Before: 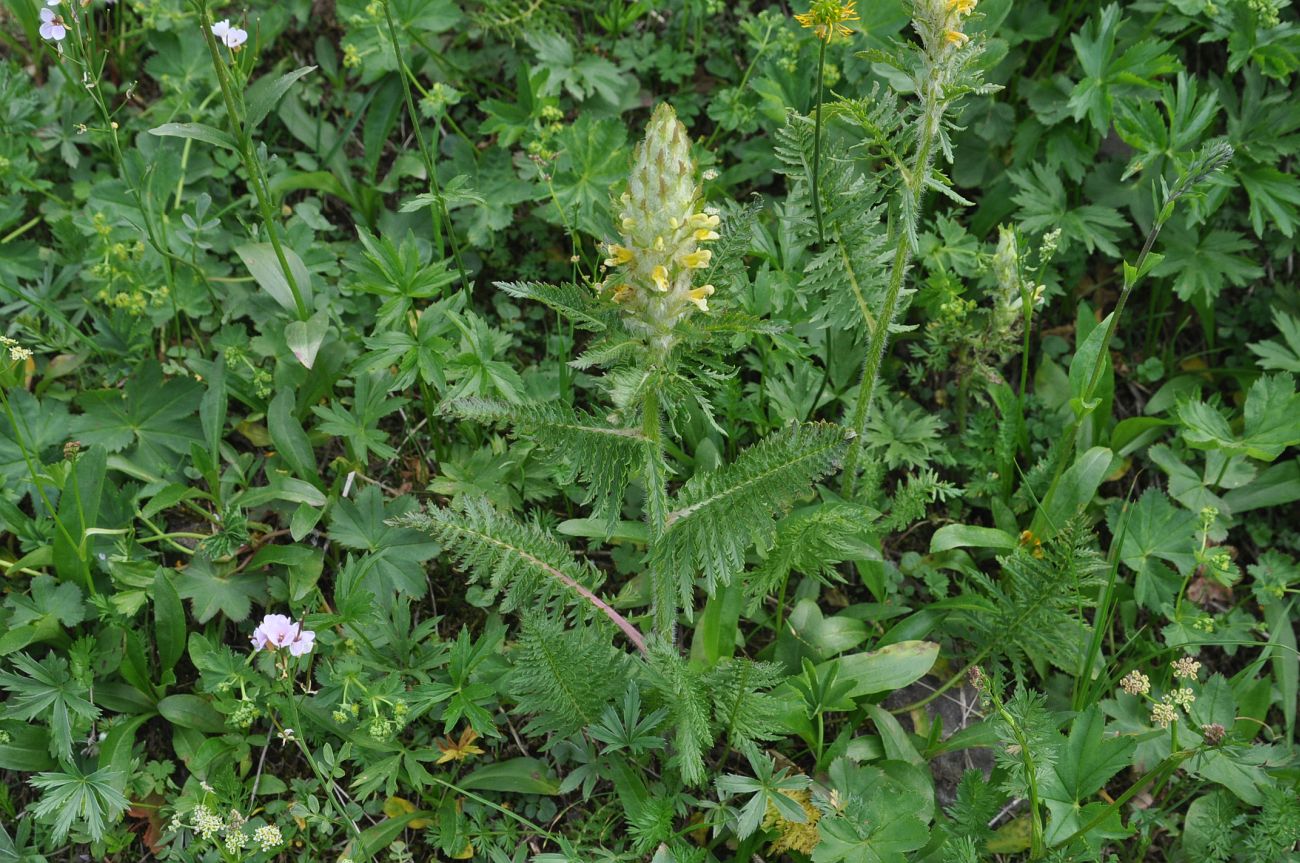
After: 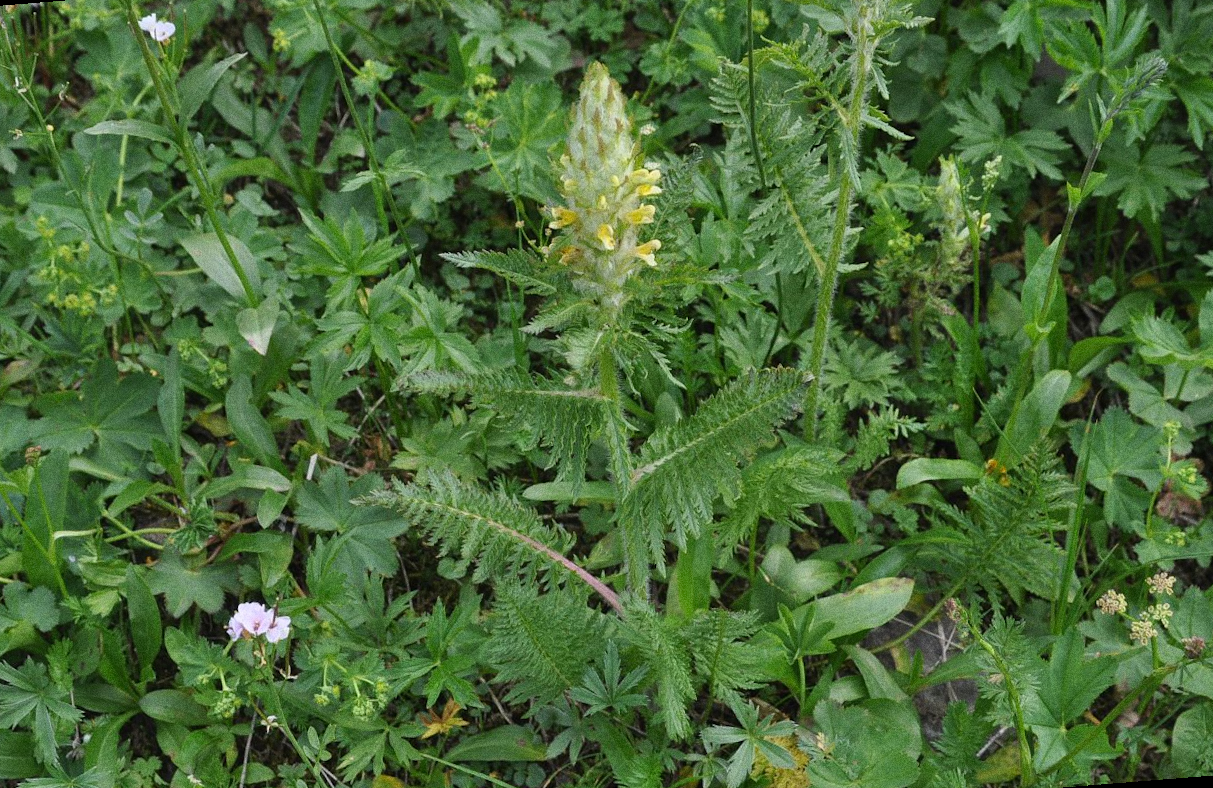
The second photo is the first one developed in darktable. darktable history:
crop: top 1.049%, right 0.001%
grain: coarseness 8.68 ISO, strength 31.94%
rotate and perspective: rotation -4.57°, crop left 0.054, crop right 0.944, crop top 0.087, crop bottom 0.914
color contrast: green-magenta contrast 0.96
